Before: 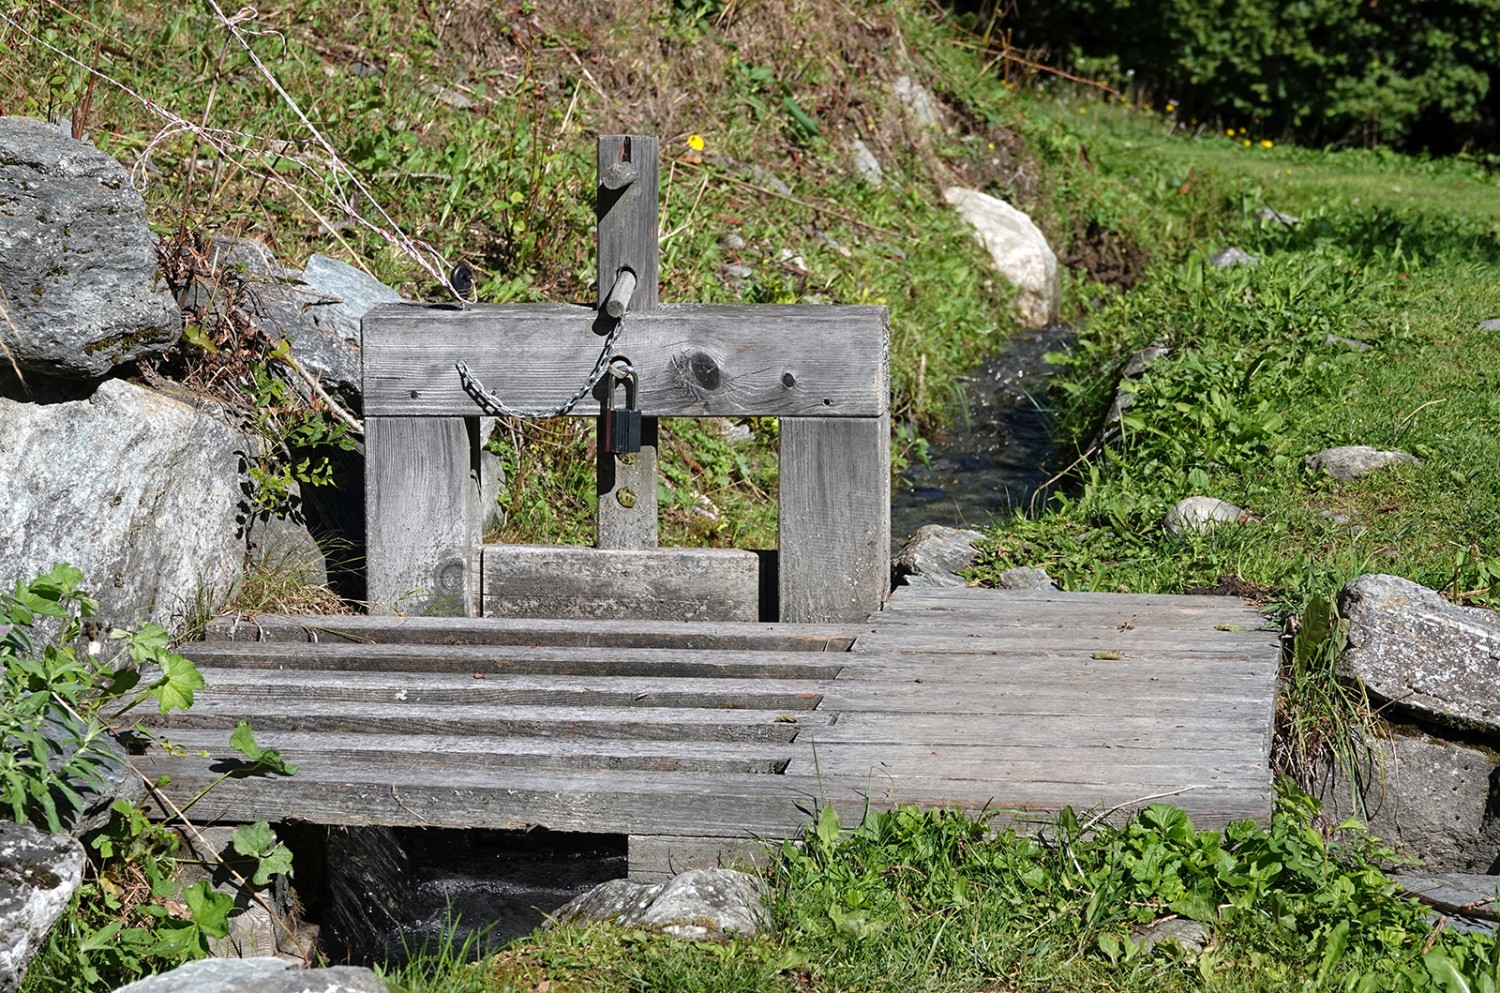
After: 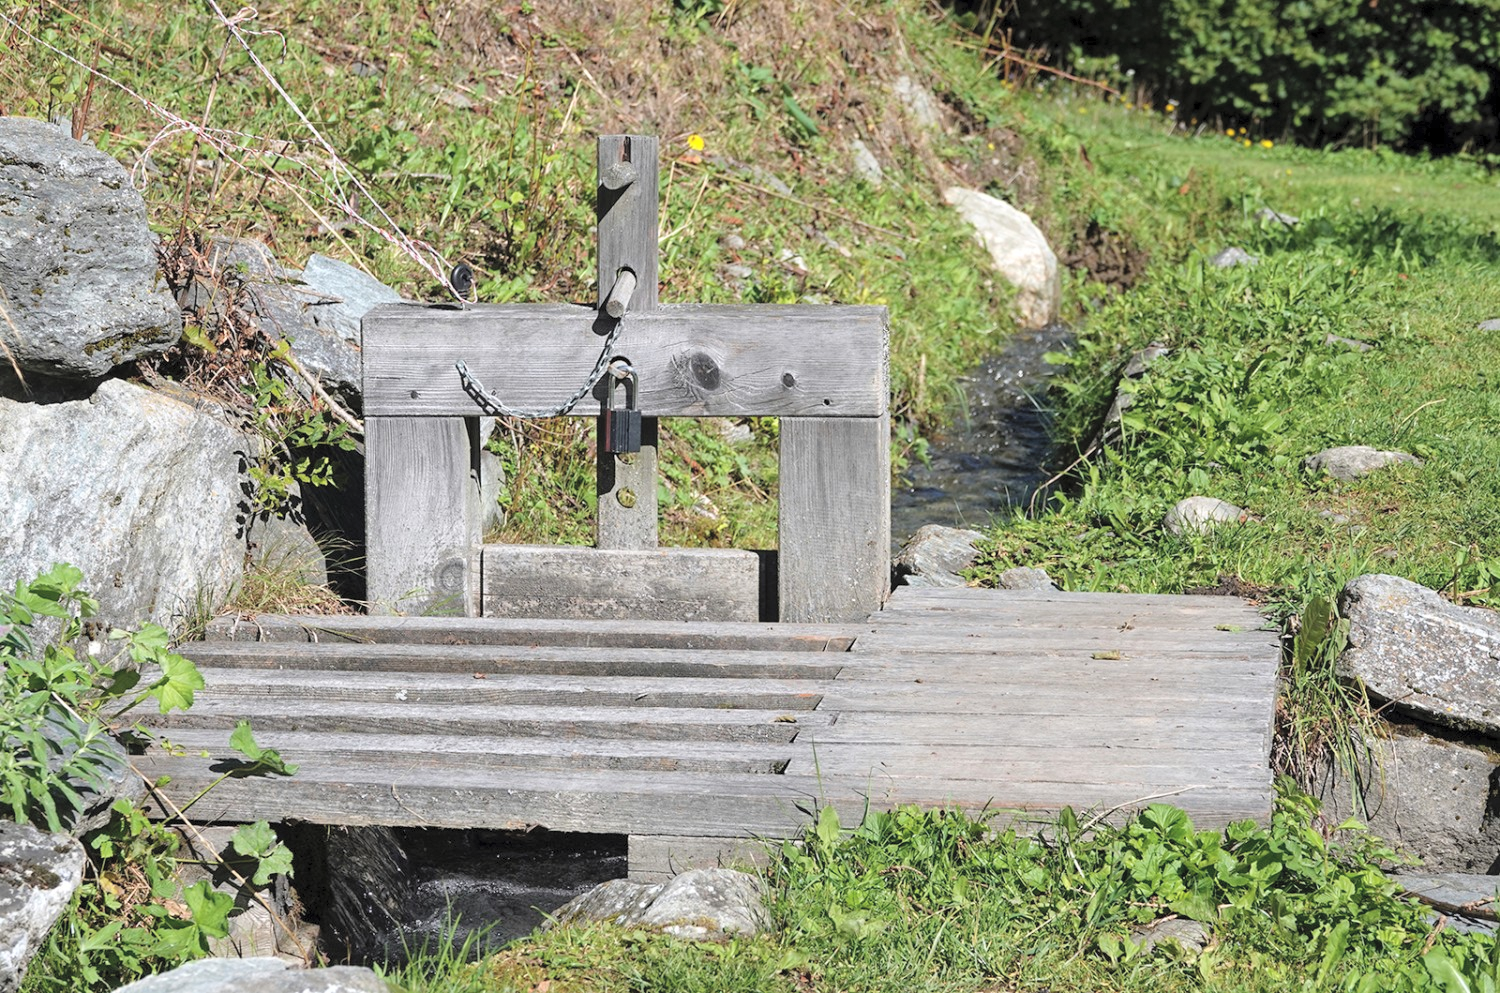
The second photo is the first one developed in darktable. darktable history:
contrast brightness saturation: brightness 0.282
